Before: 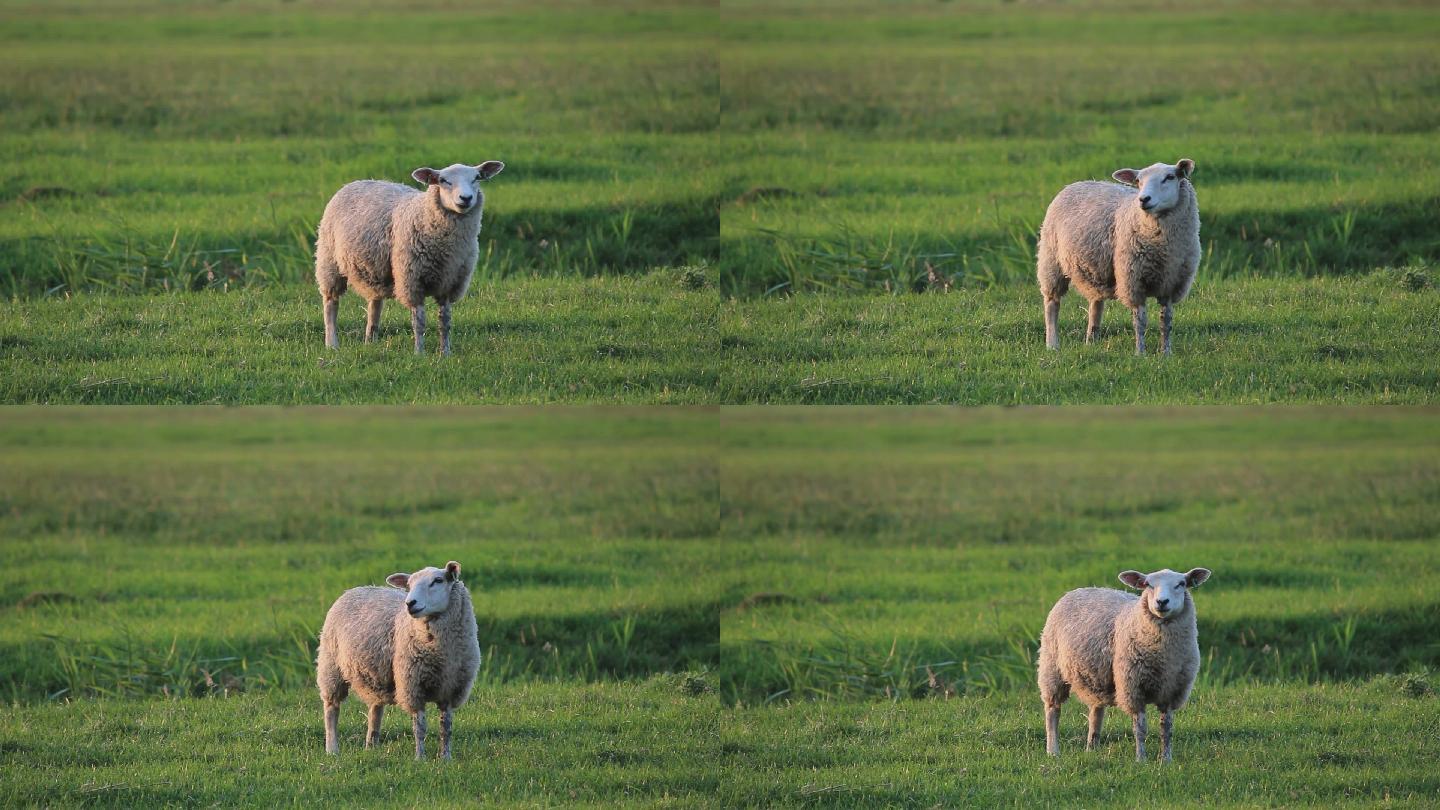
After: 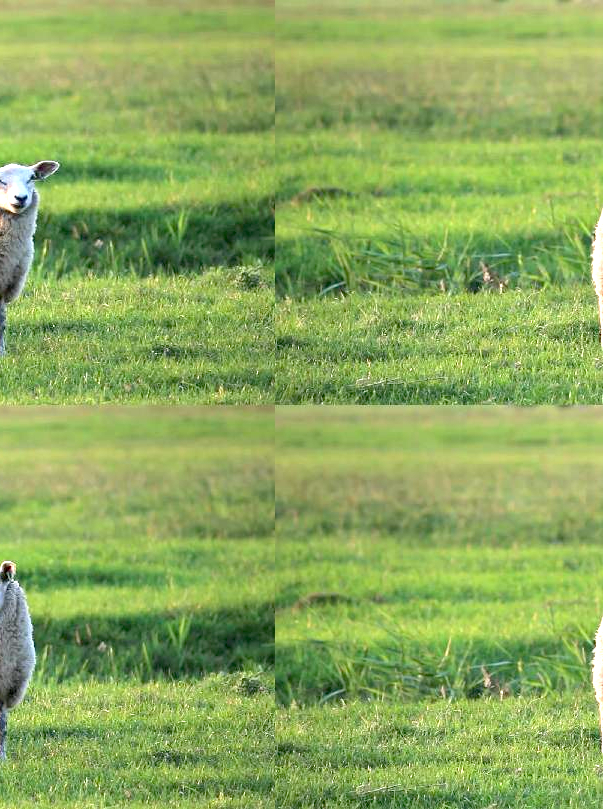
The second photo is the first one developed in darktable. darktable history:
exposure: black level correction 0.009, exposure 1.422 EV, compensate highlight preservation false
crop: left 30.951%, right 27.139%
